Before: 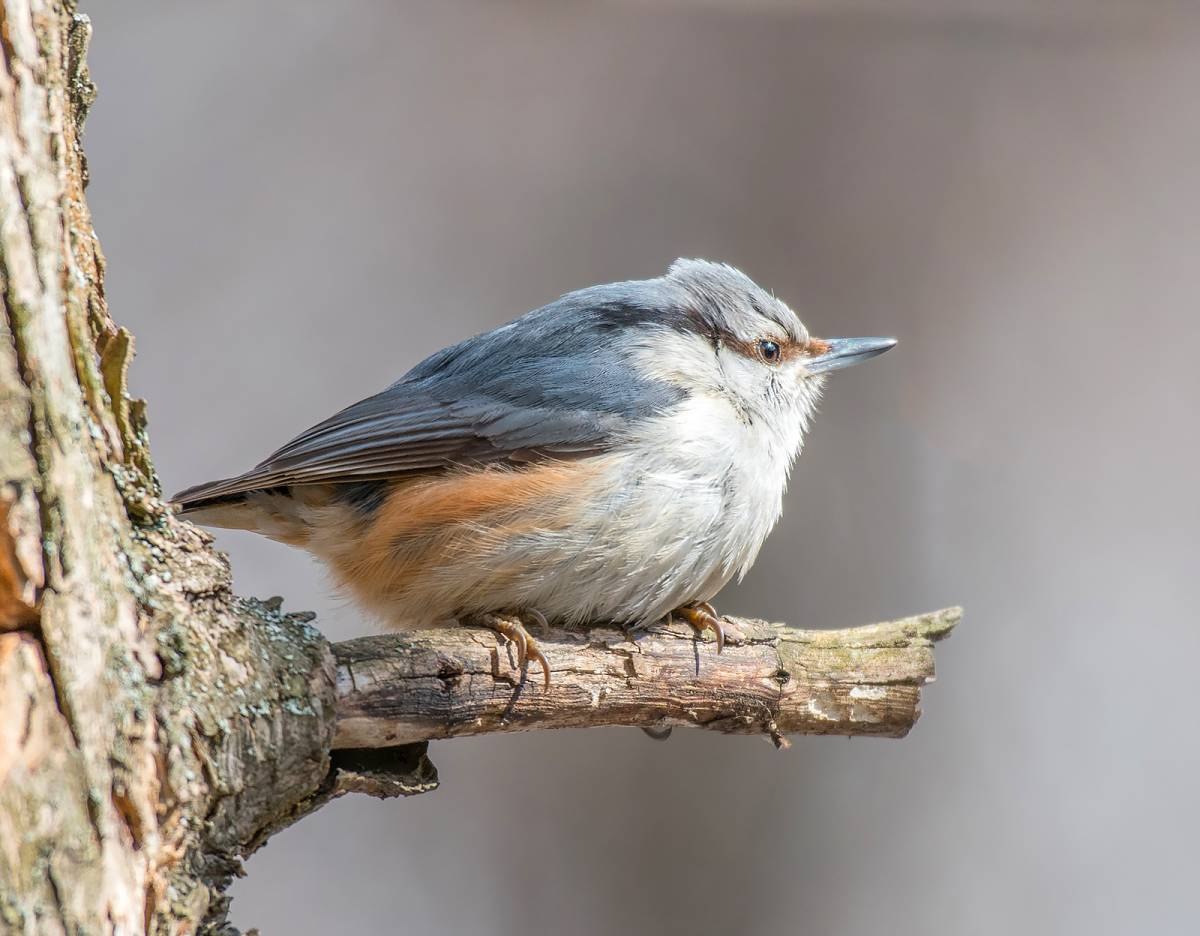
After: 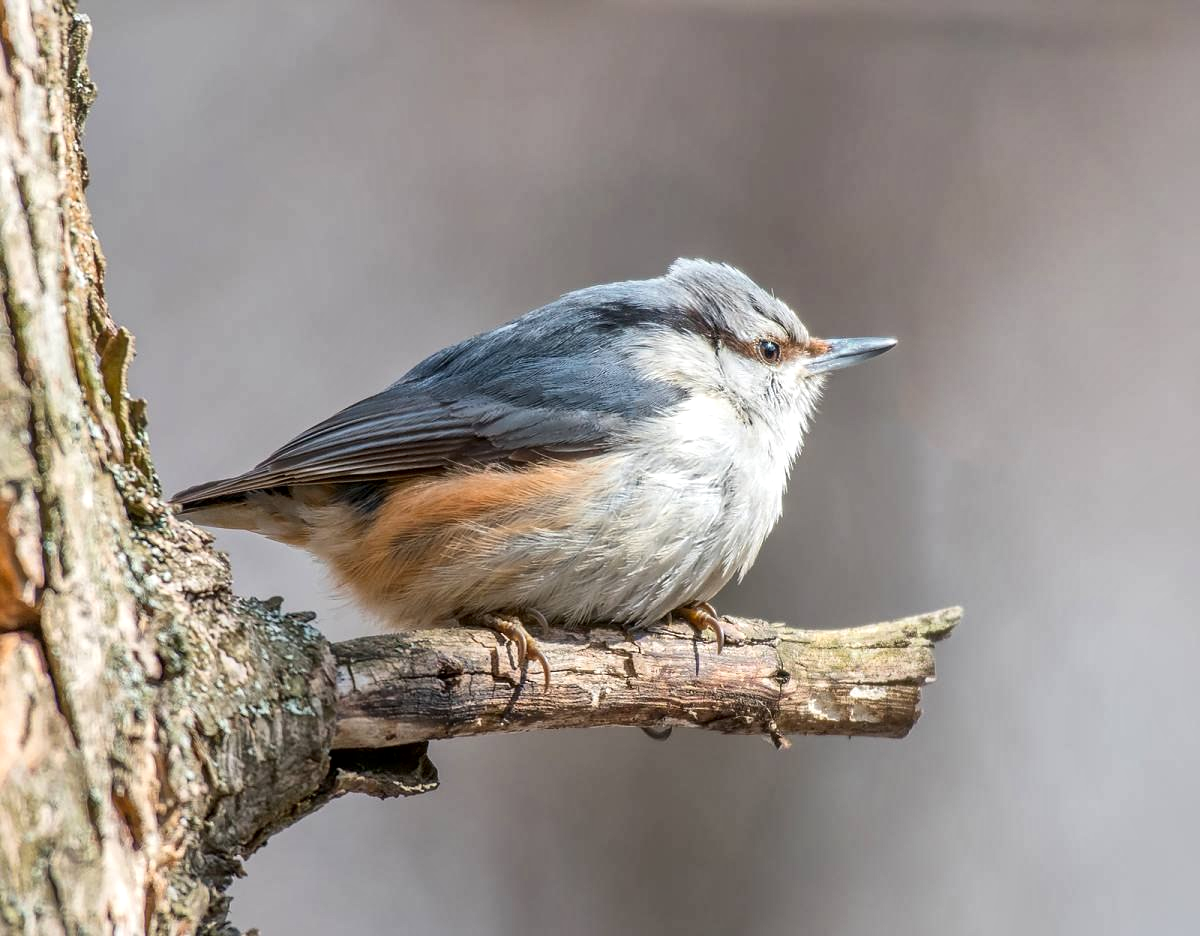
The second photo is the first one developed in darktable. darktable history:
local contrast: mode bilateral grid, contrast 20, coarseness 50, detail 150%, midtone range 0.2
